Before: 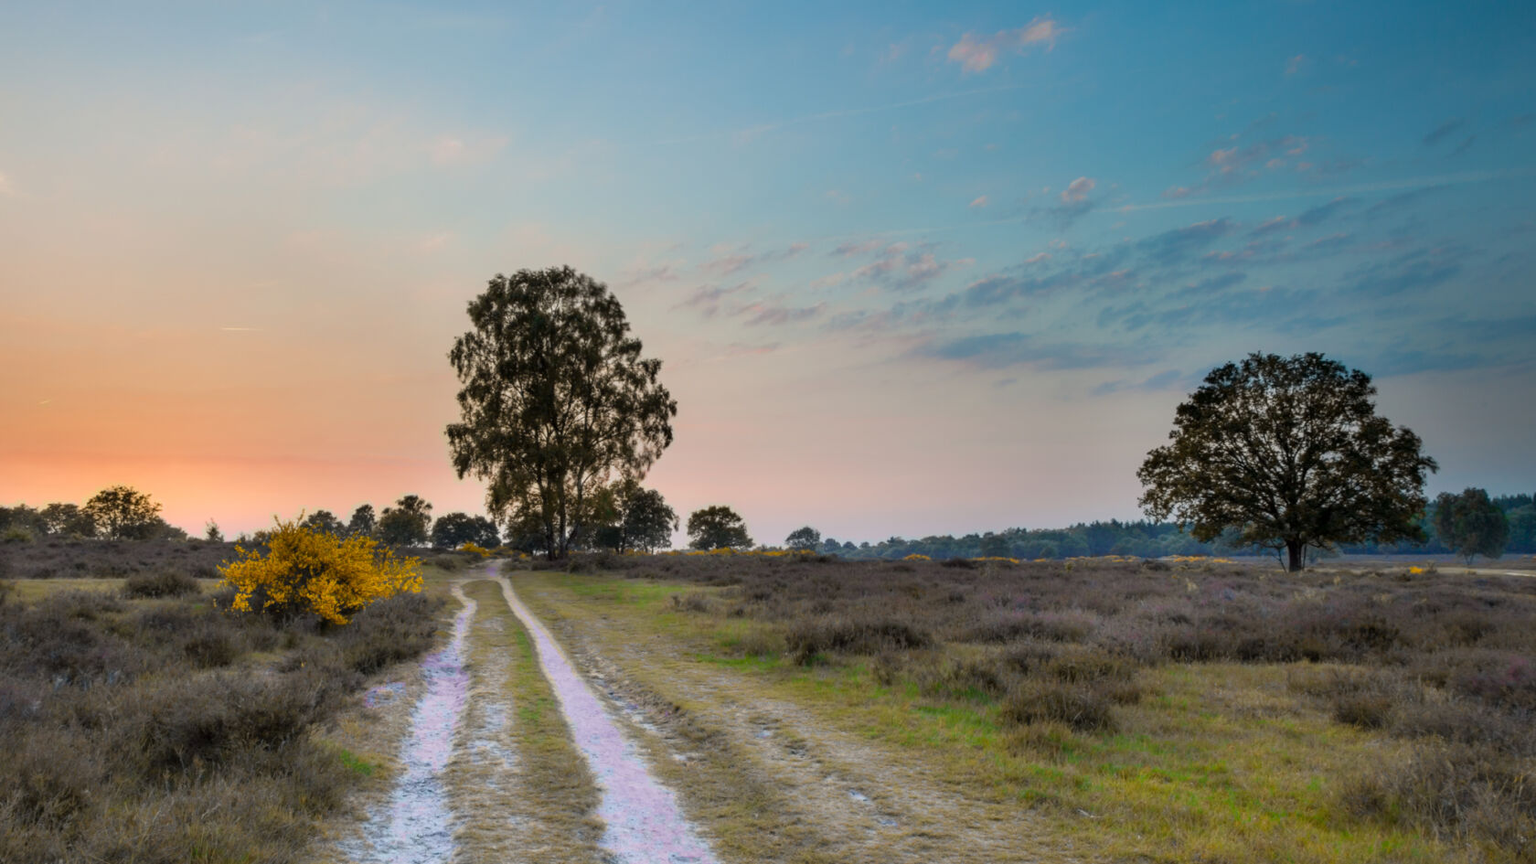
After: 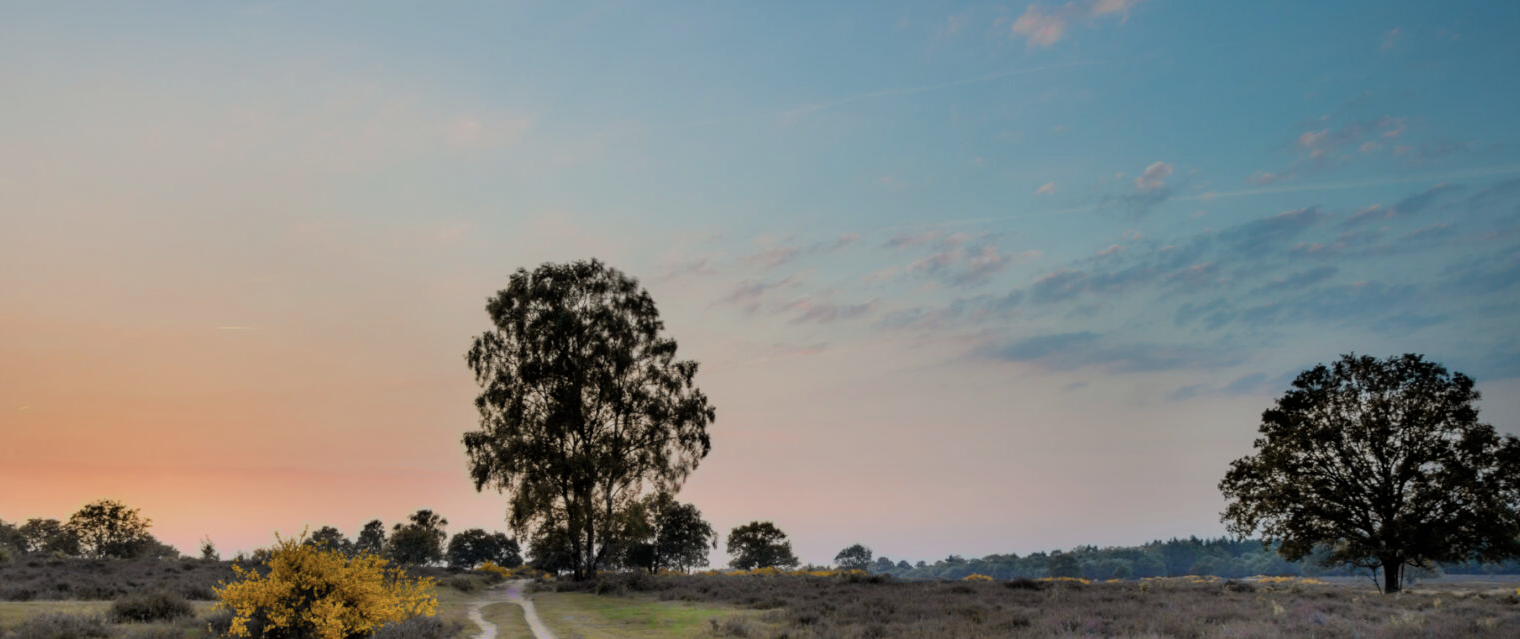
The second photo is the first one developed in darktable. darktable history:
filmic rgb: black relative exposure -7.82 EV, white relative exposure 4.29 EV, hardness 3.86, color science v6 (2022)
crop: left 1.509%, top 3.452%, right 7.696%, bottom 28.452%
contrast brightness saturation: saturation -0.17
